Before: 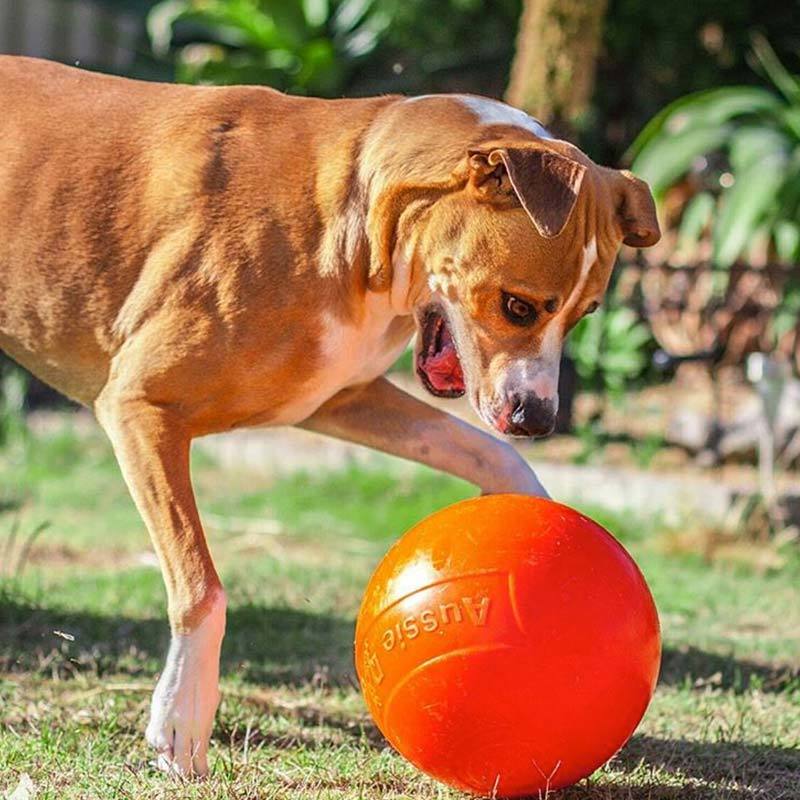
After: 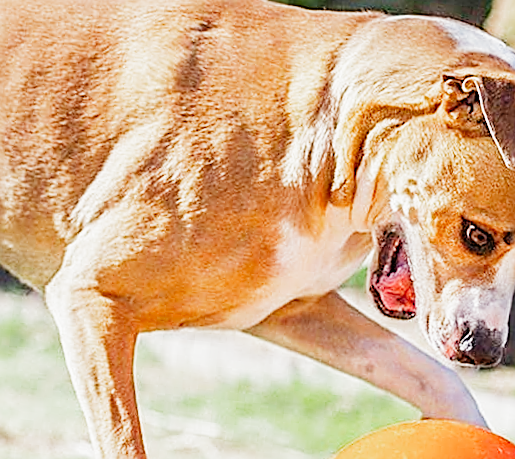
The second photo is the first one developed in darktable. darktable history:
filmic rgb: black relative exposure -7.65 EV, white relative exposure 4.56 EV, hardness 3.61, preserve chrominance no, color science v5 (2021), iterations of high-quality reconstruction 0
exposure: exposure 1 EV, compensate highlight preservation false
tone equalizer: -8 EV -0.407 EV, -7 EV -0.41 EV, -6 EV -0.364 EV, -5 EV -0.221 EV, -3 EV 0.241 EV, -2 EV 0.313 EV, -1 EV 0.374 EV, +0 EV 0.414 EV, smoothing diameter 24.86%, edges refinement/feathering 12.36, preserve details guided filter
crop and rotate: angle -5.81°, left 2.049%, top 6.712%, right 27.365%, bottom 30.332%
sharpen: amount 1.008
